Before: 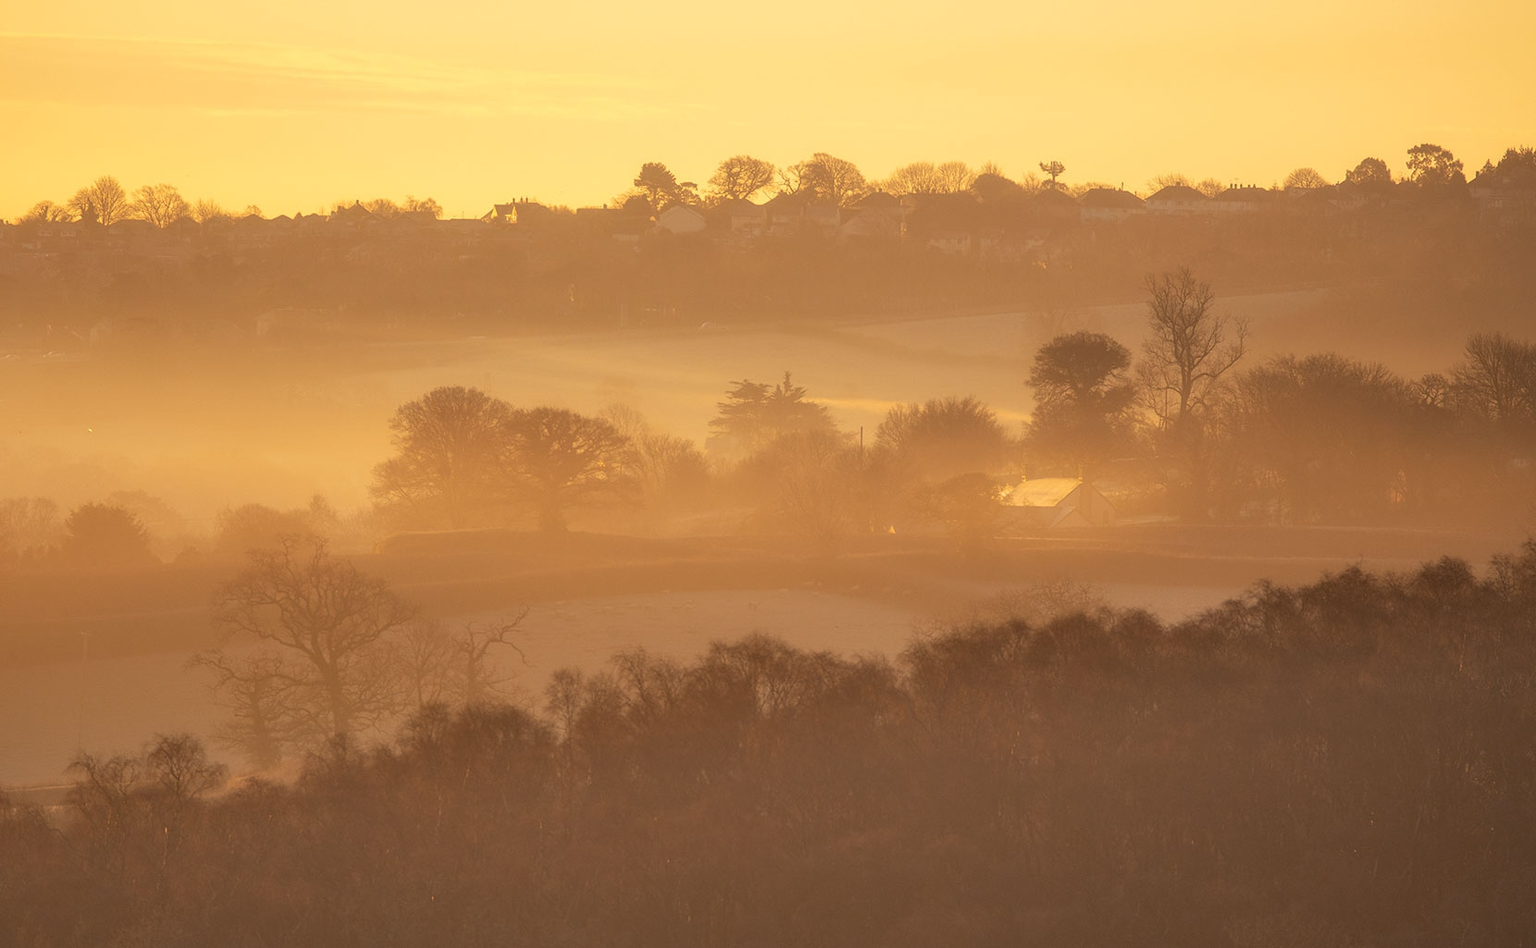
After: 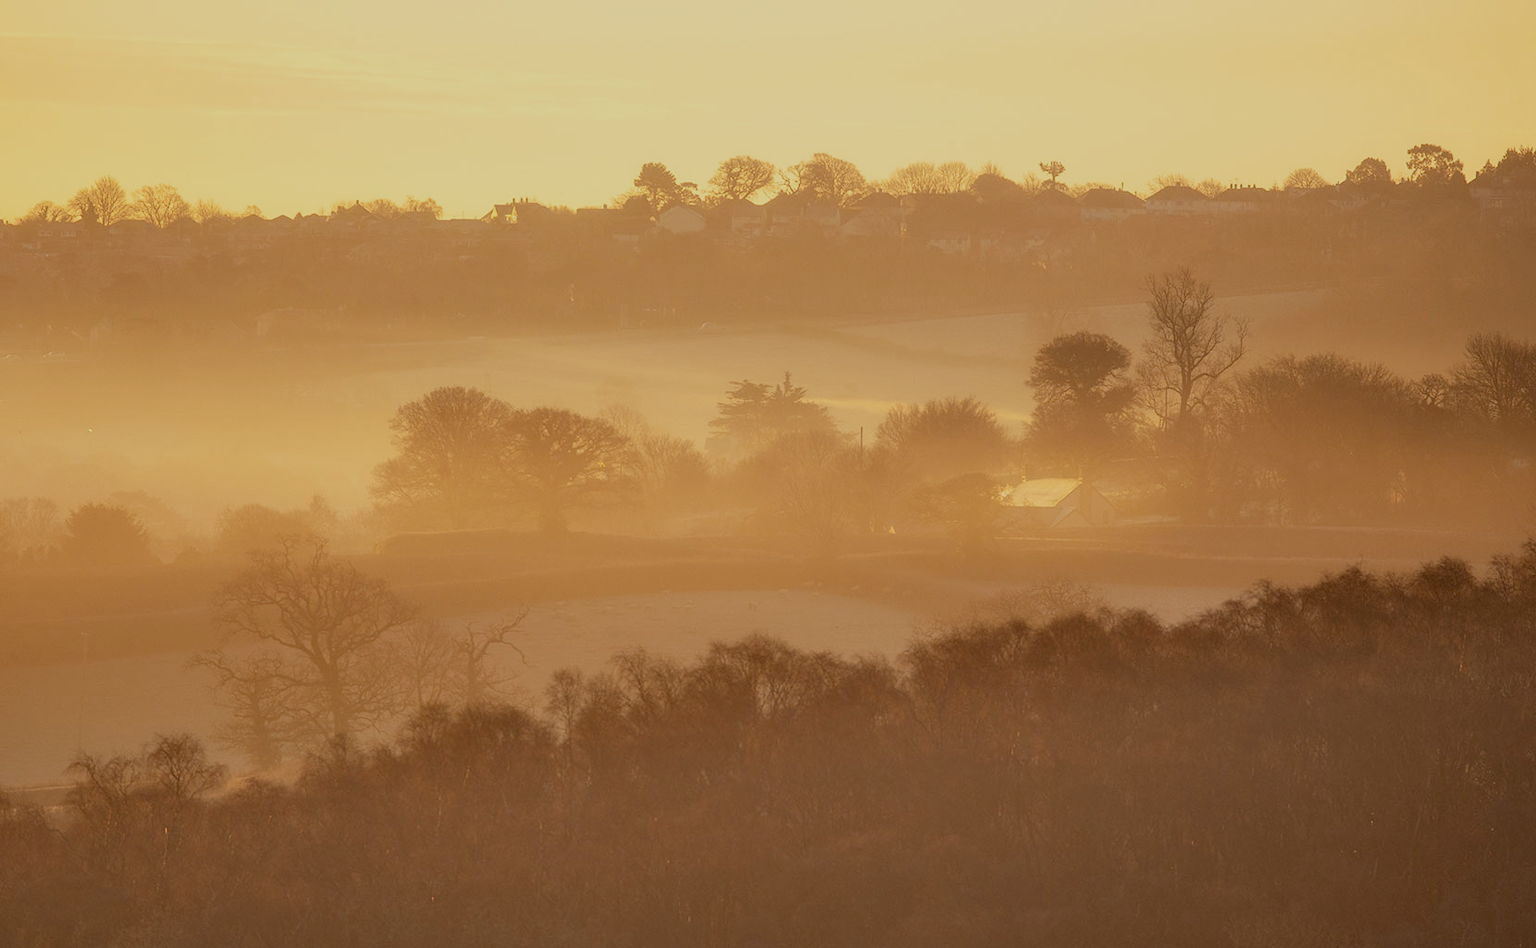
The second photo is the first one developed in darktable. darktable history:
filmic rgb: black relative exposure -16 EV, white relative exposure 6.87 EV, hardness 4.66, preserve chrominance no, color science v4 (2020), contrast in shadows soft, contrast in highlights soft
